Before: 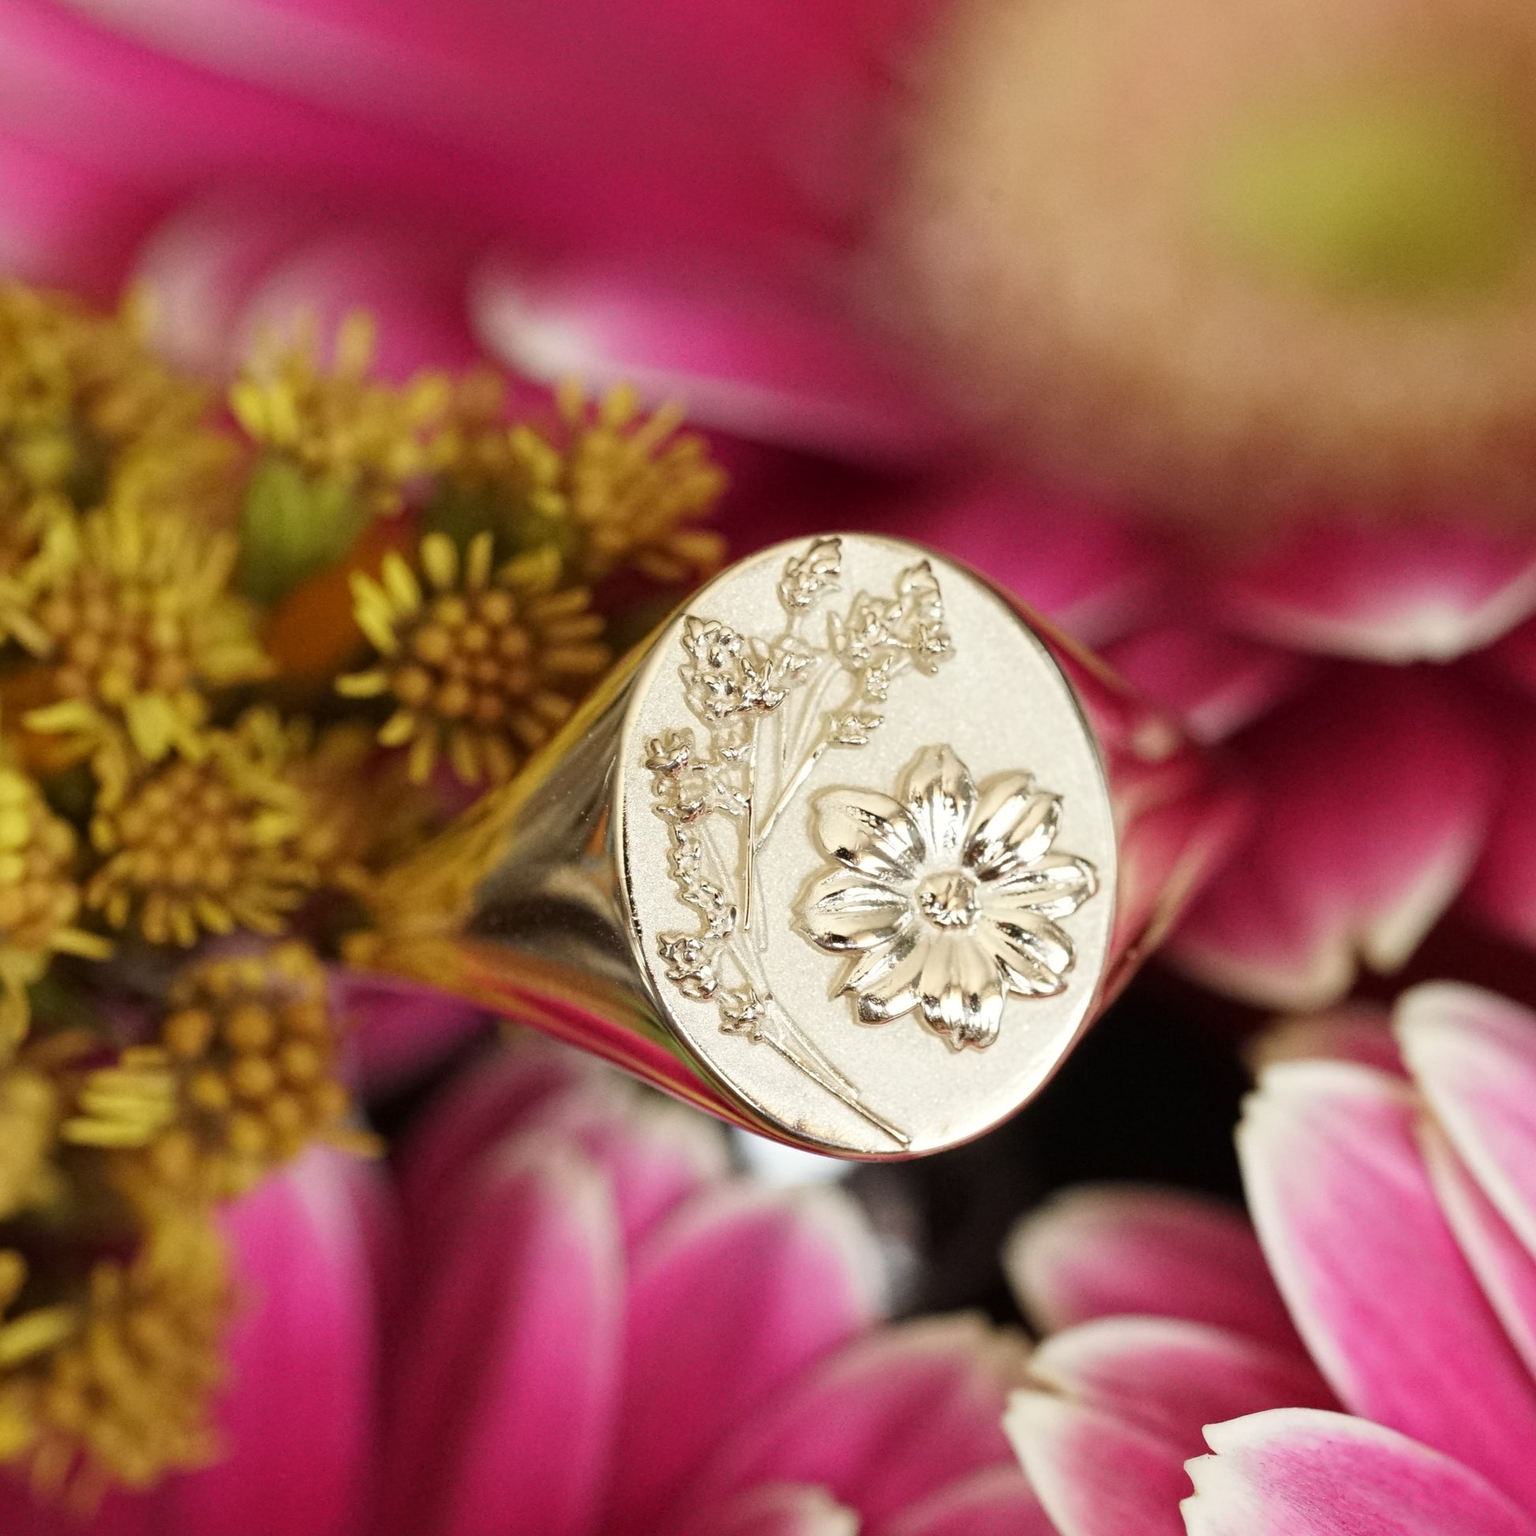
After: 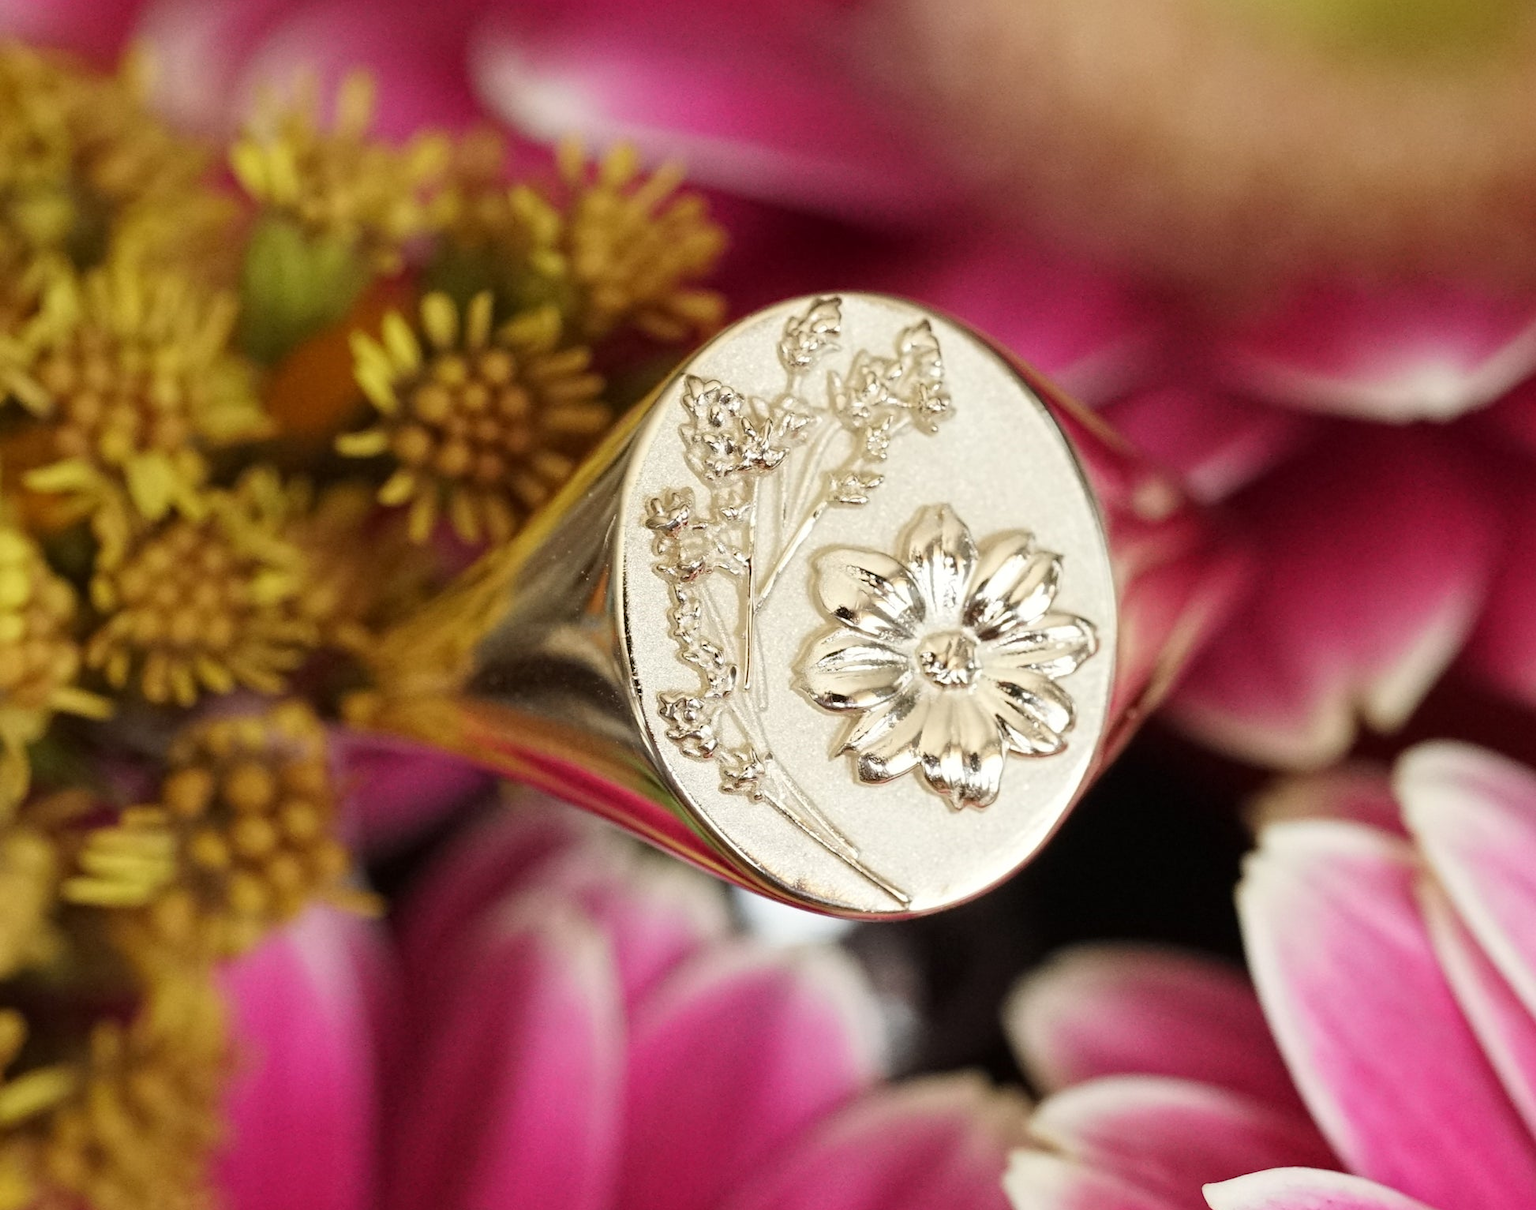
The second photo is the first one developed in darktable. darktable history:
crop and rotate: top 15.699%, bottom 5.442%
